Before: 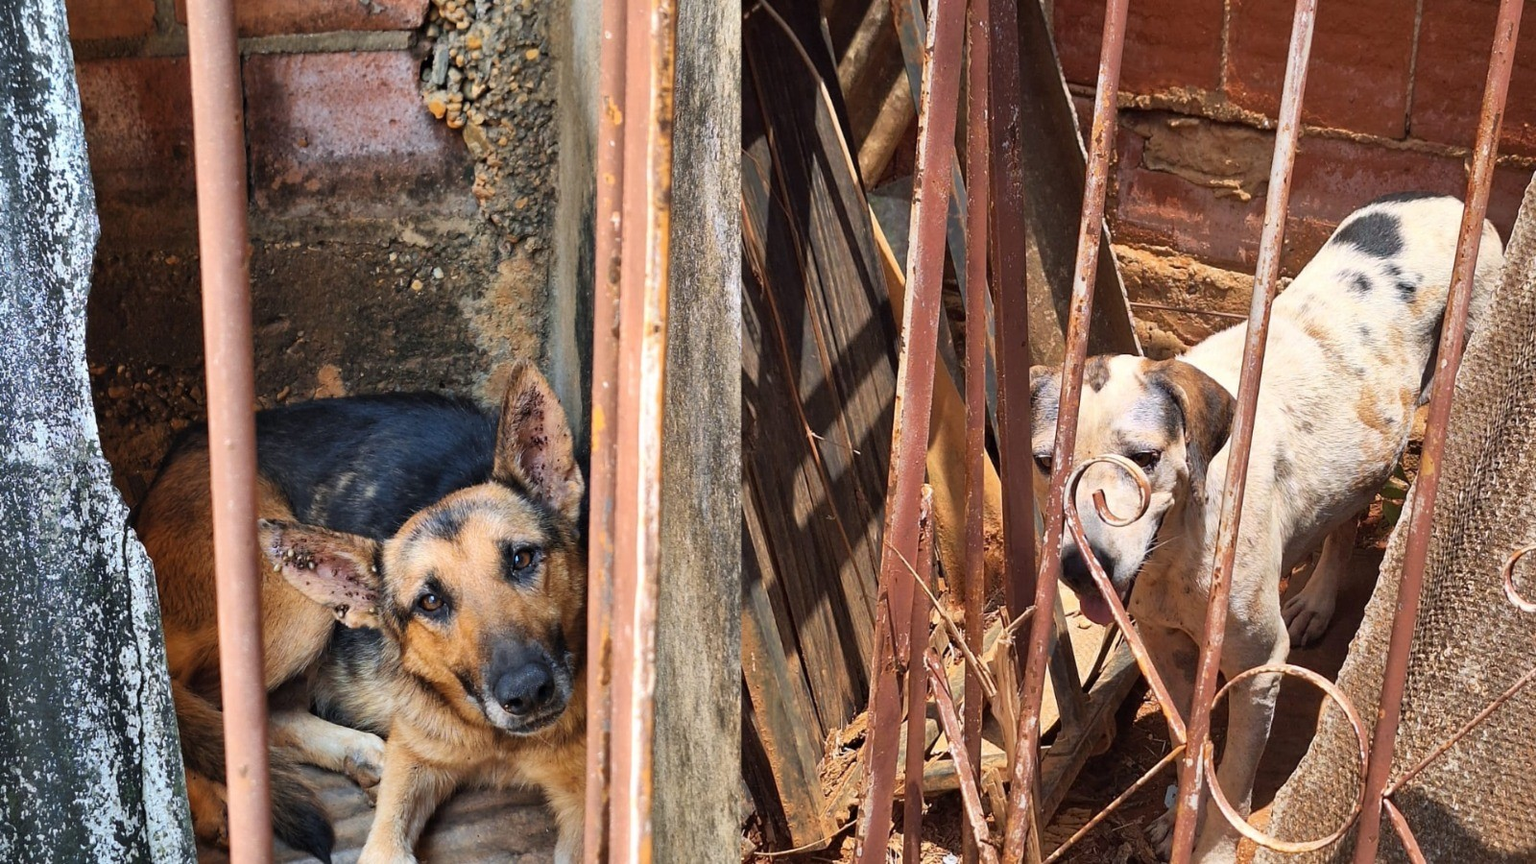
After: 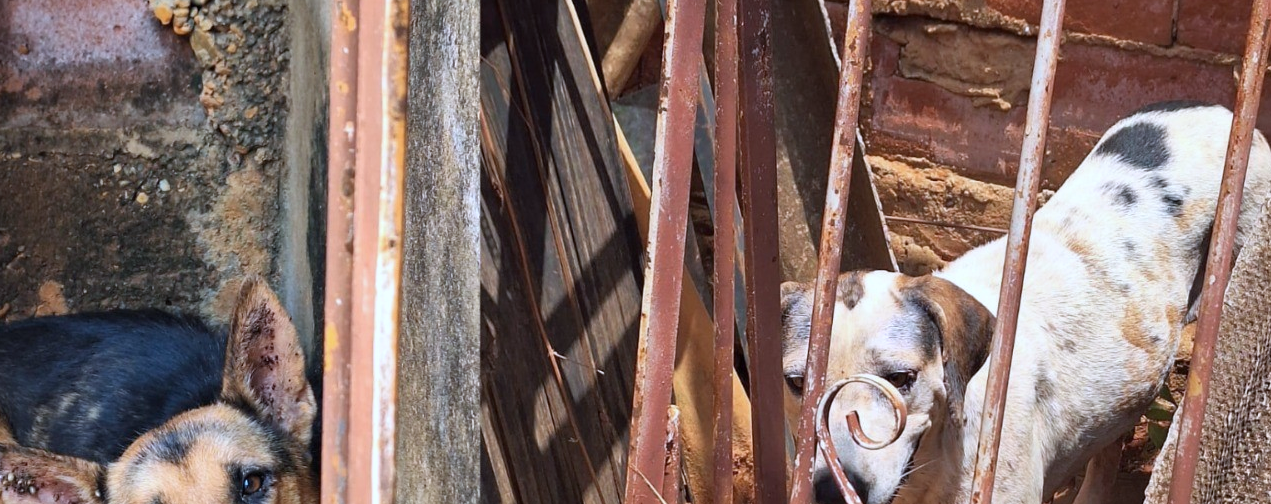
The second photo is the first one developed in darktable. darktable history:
crop: left 18.254%, top 11.092%, right 2.275%, bottom 32.85%
color calibration: x 0.37, y 0.382, temperature 4314.35 K
